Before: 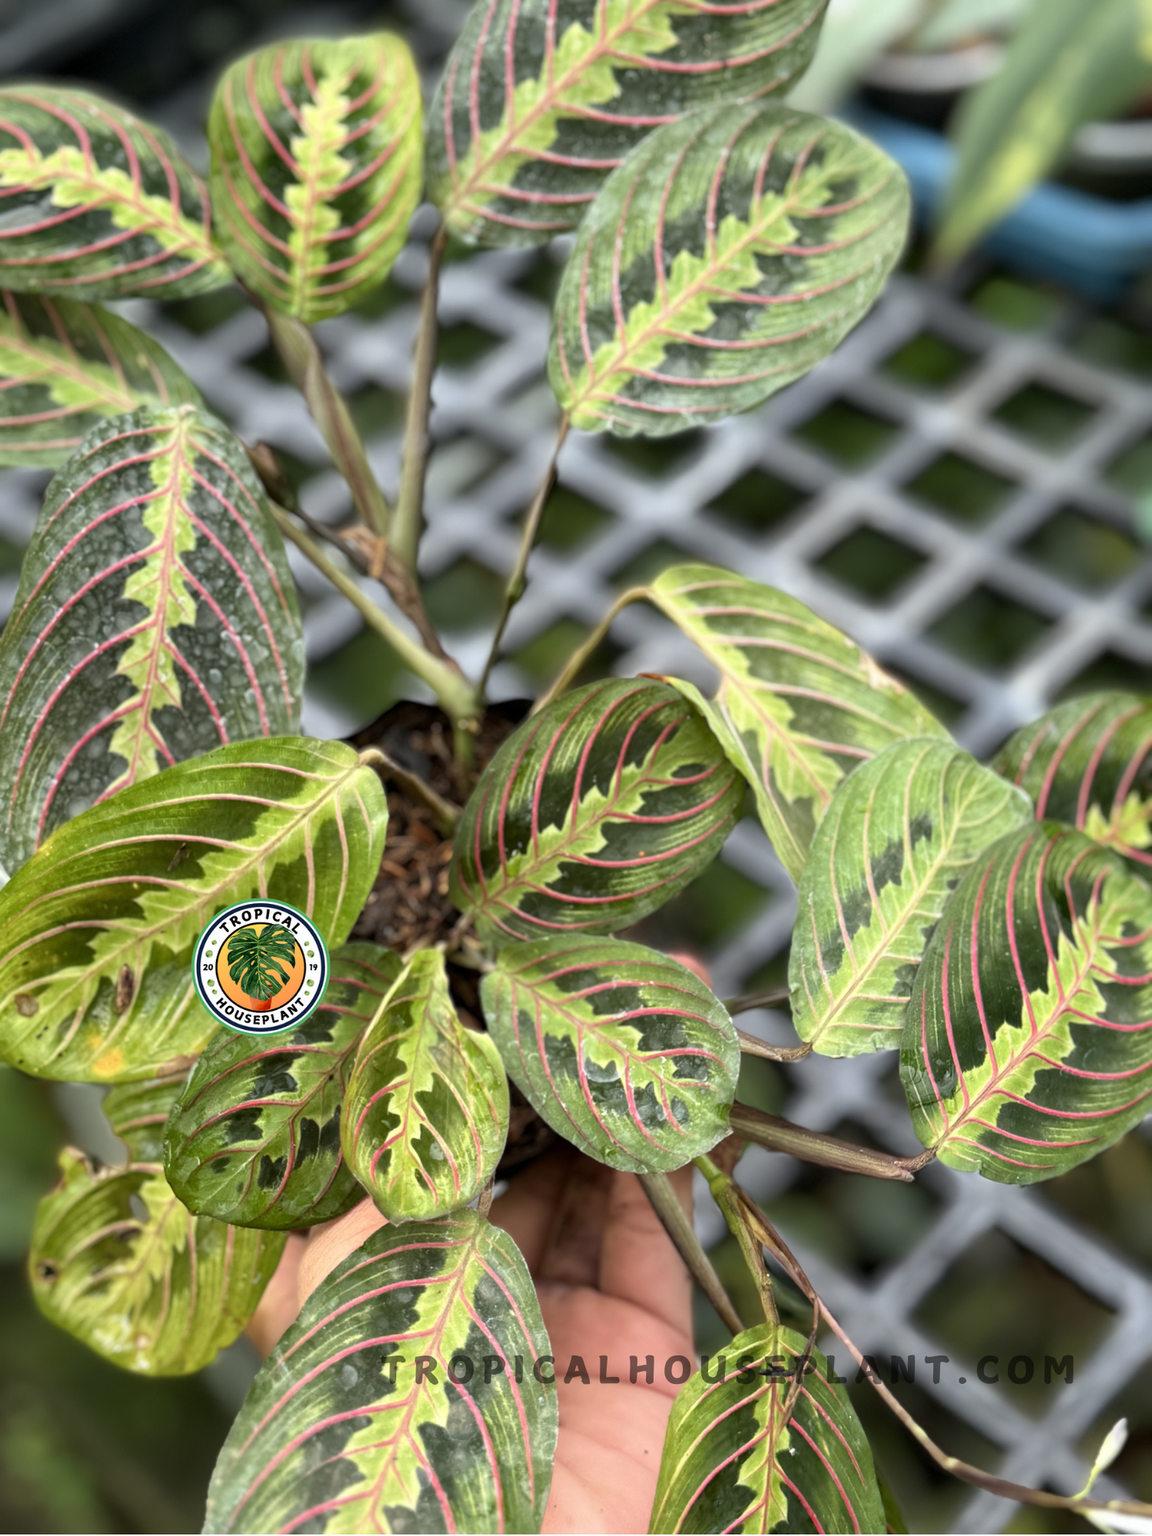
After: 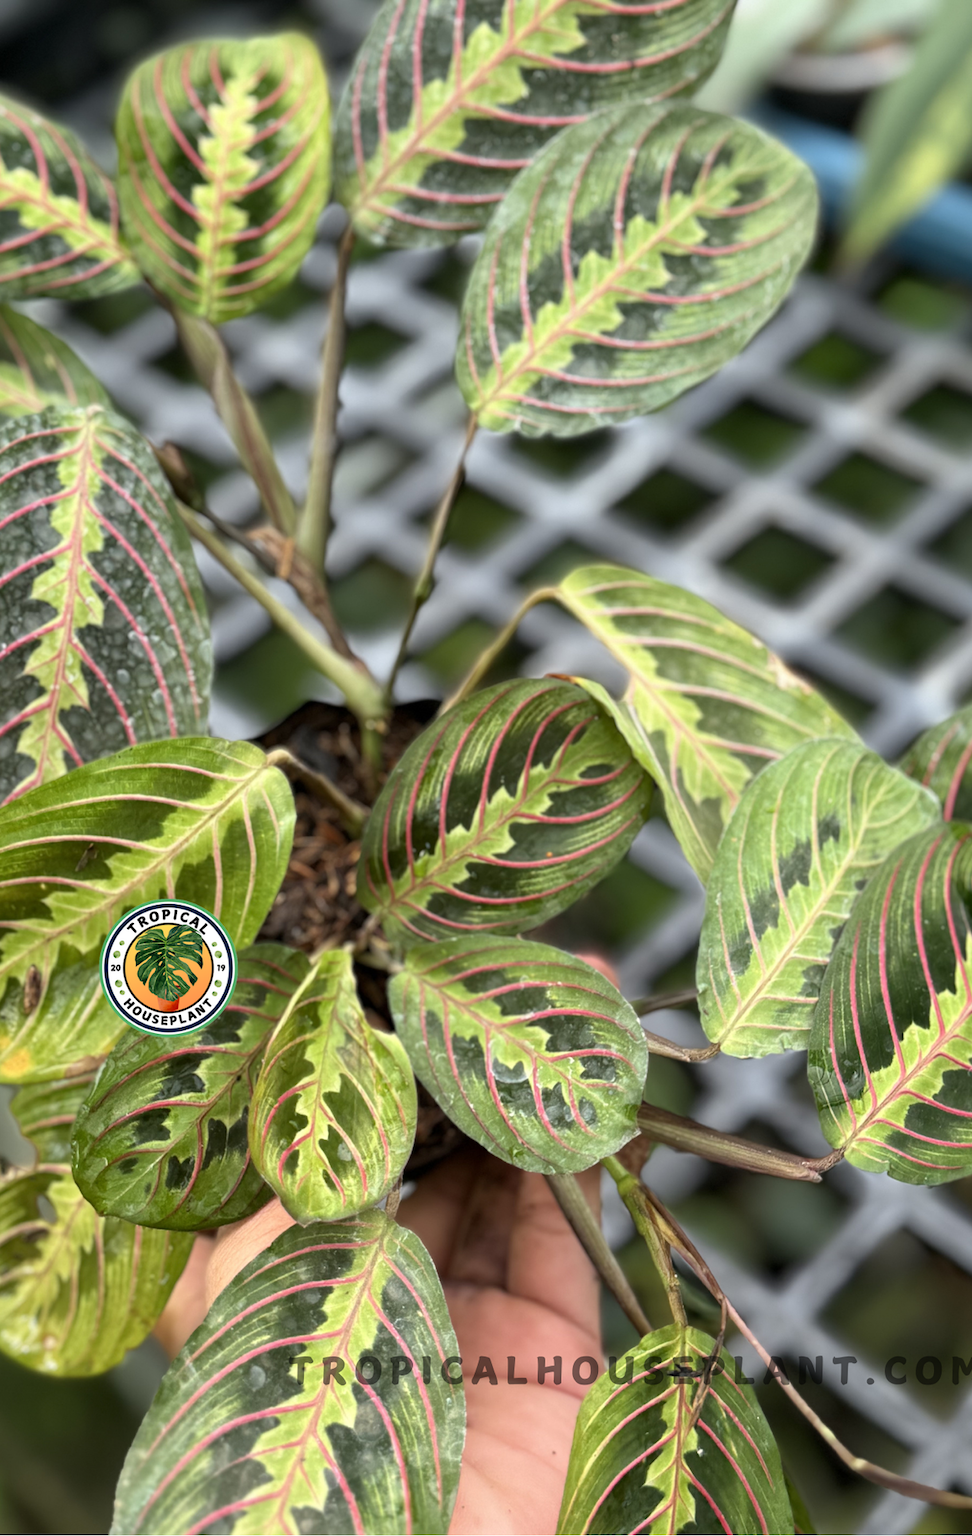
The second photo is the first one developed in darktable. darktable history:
crop: left 8.034%, right 7.514%
